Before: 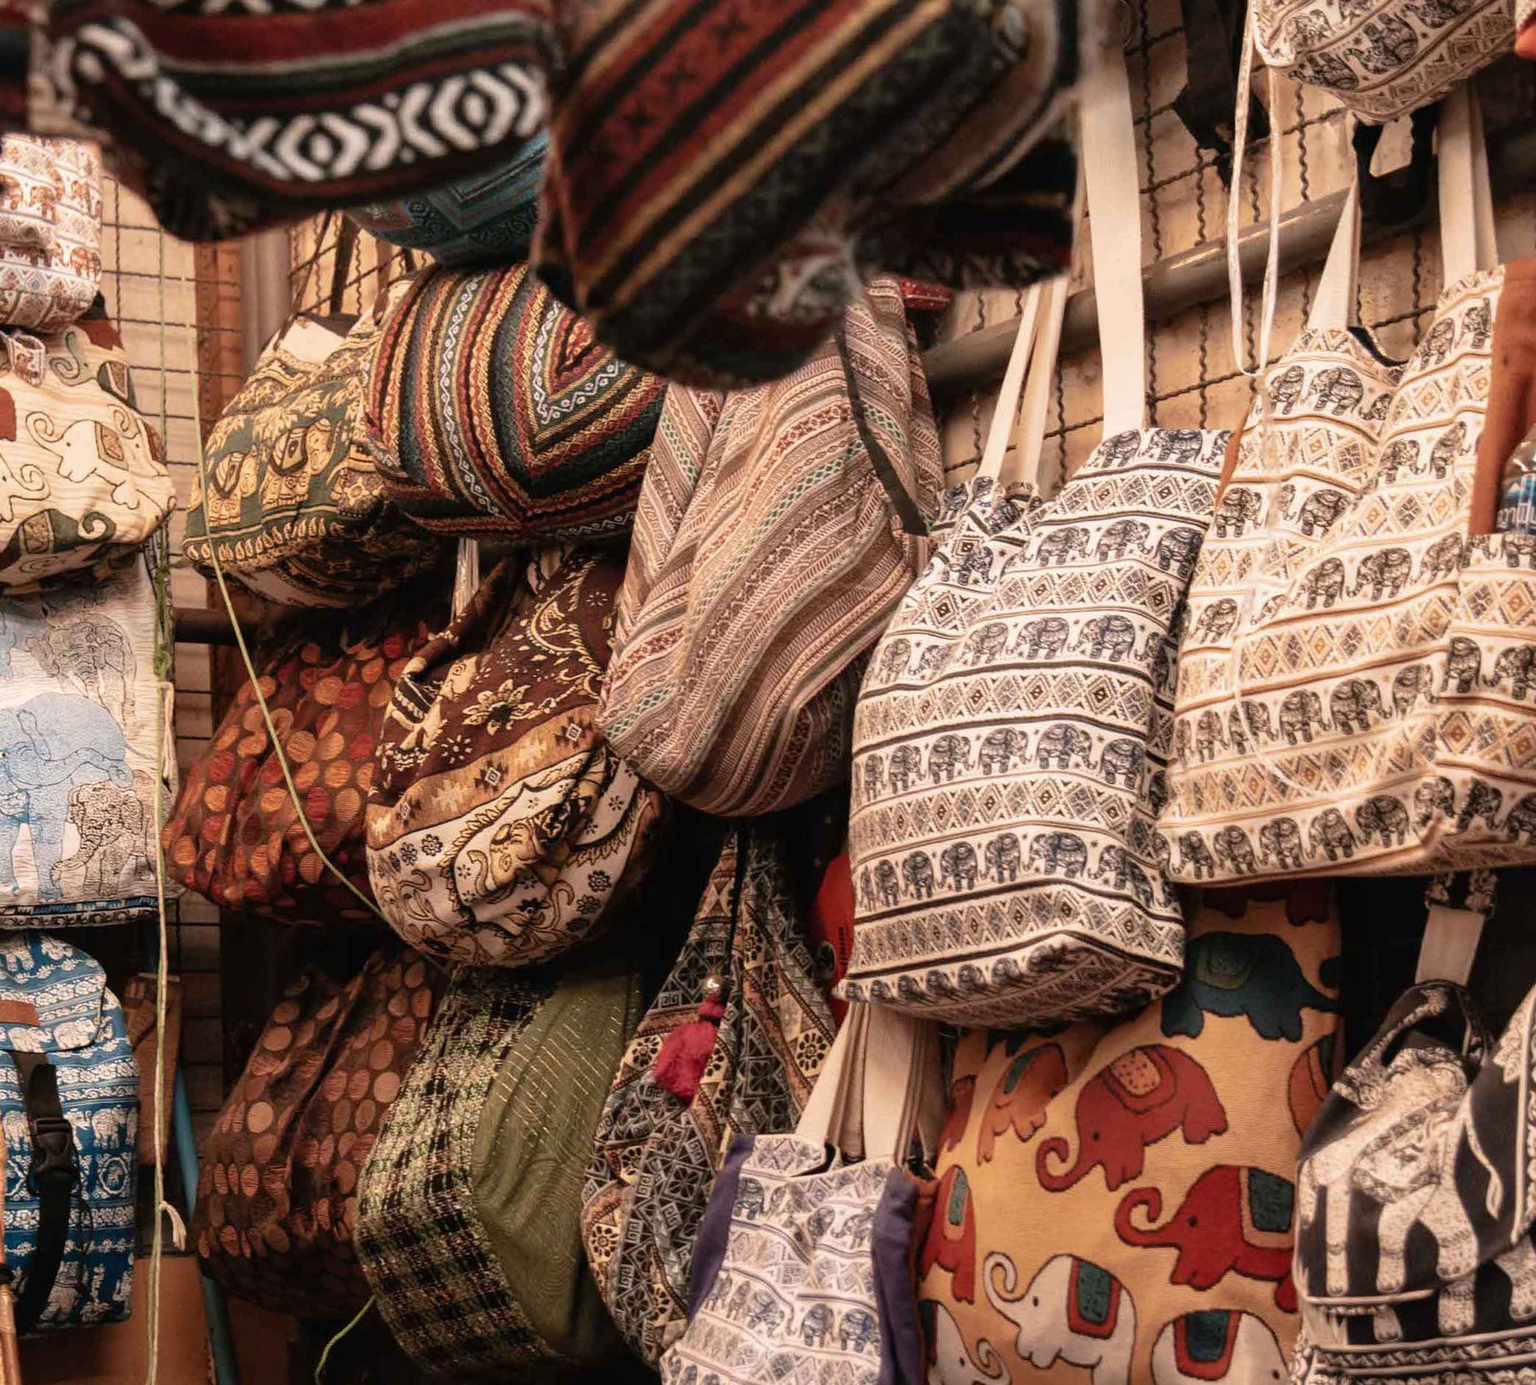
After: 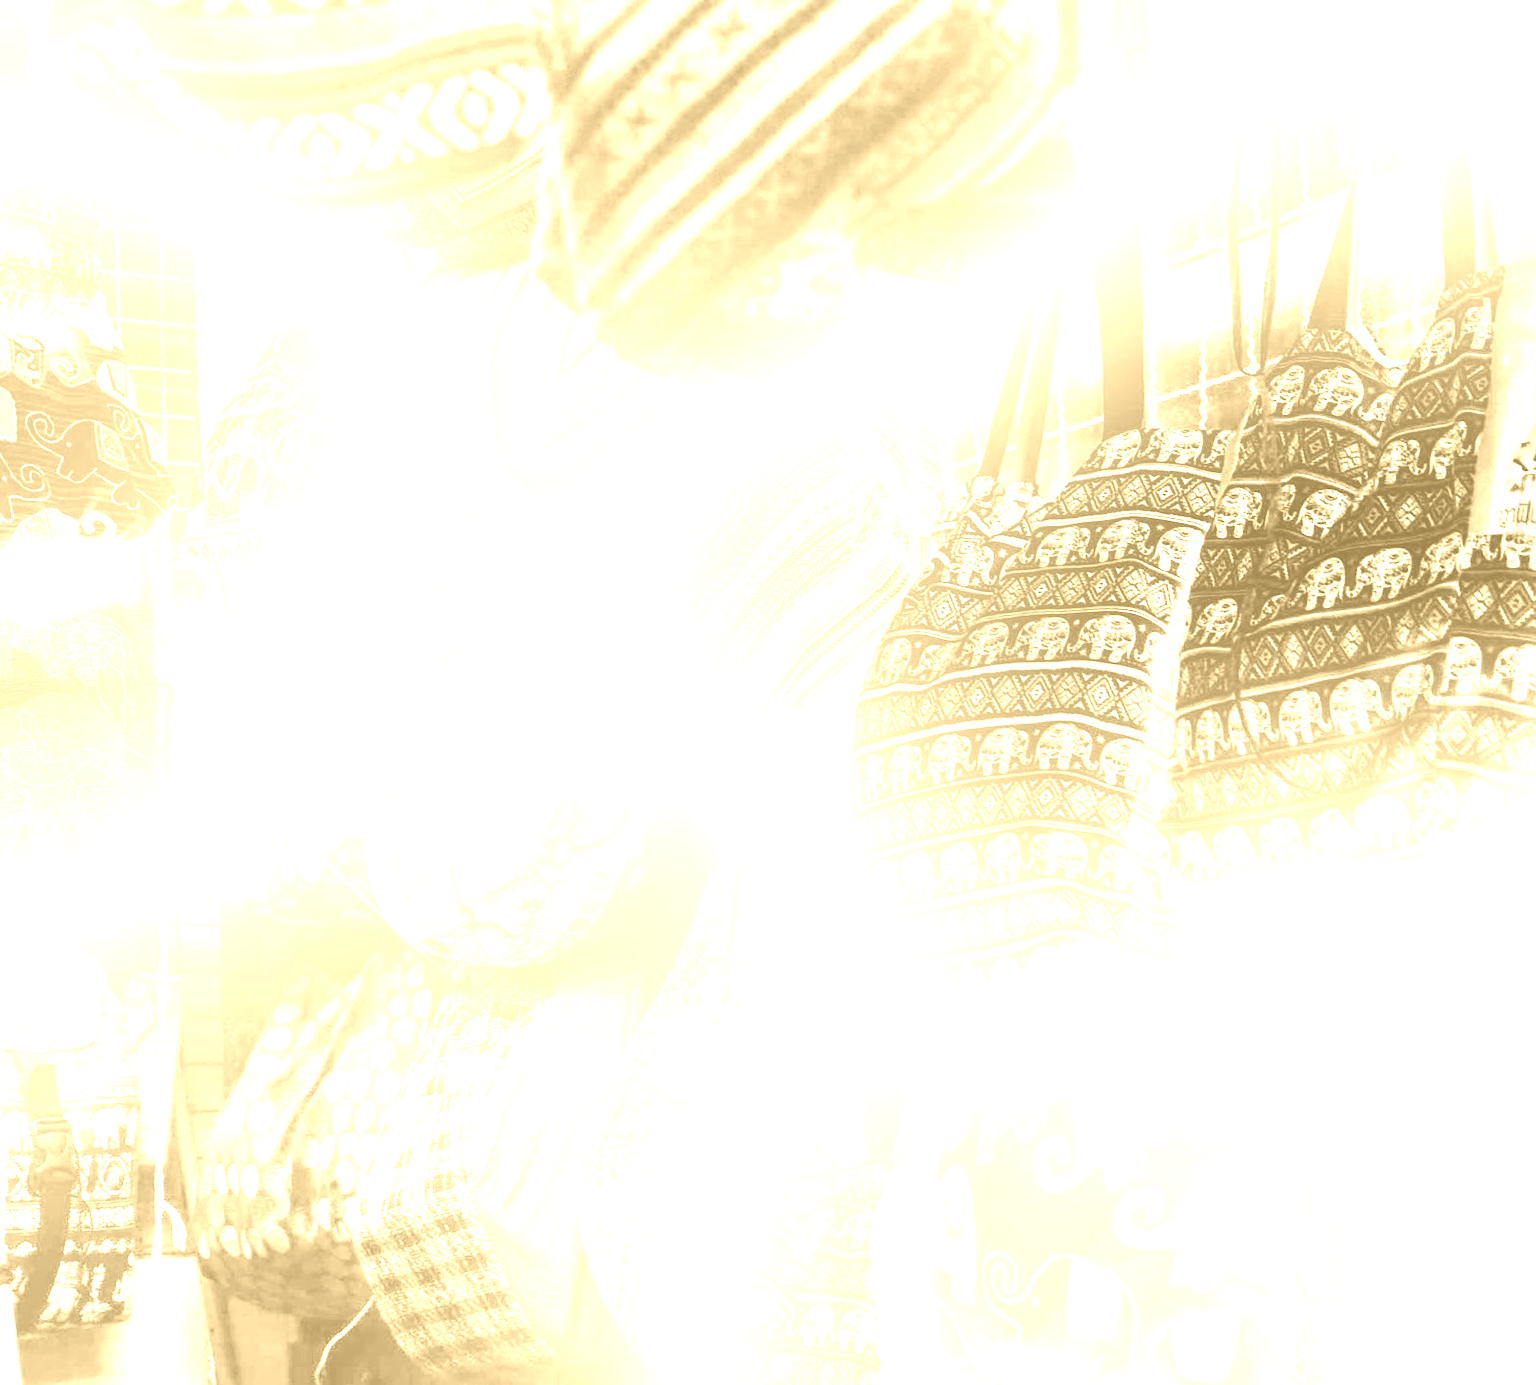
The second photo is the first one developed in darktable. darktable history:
tone equalizer: -8 EV 0.25 EV, -7 EV 0.417 EV, -6 EV 0.417 EV, -5 EV 0.25 EV, -3 EV -0.25 EV, -2 EV -0.417 EV, -1 EV -0.417 EV, +0 EV -0.25 EV, edges refinement/feathering 500, mask exposure compensation -1.57 EV, preserve details guided filter
colorize: hue 36°, source mix 100%
white balance: red 4.26, blue 1.802
bloom: size 38%, threshold 95%, strength 30%
color correction: highlights a* -0.137, highlights b* -5.91, shadows a* -0.137, shadows b* -0.137
